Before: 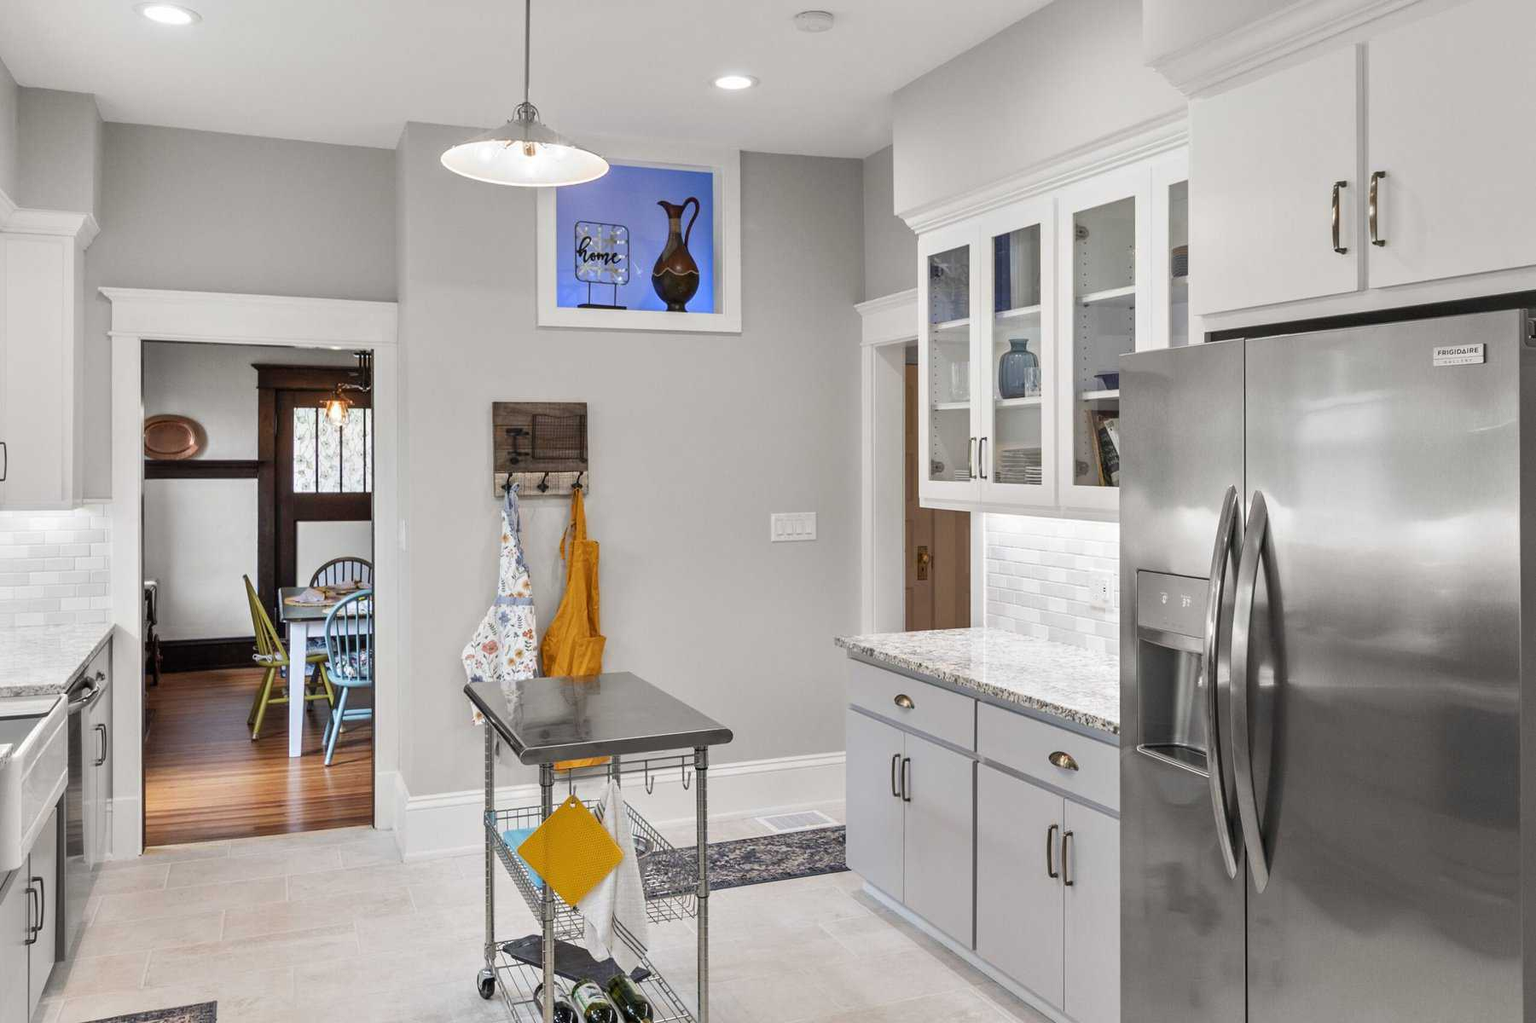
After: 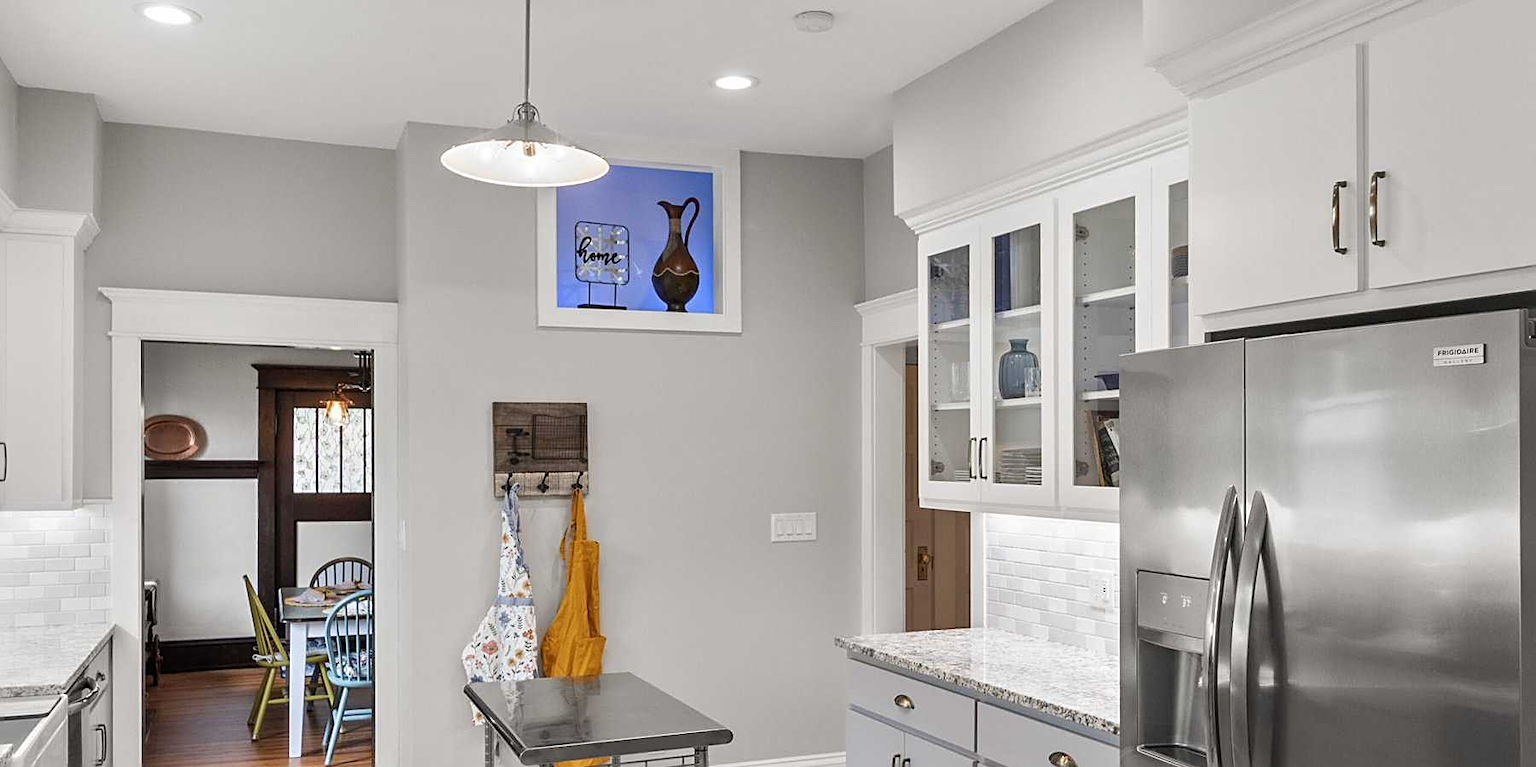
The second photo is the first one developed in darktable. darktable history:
sharpen: on, module defaults
crop: bottom 24.991%
